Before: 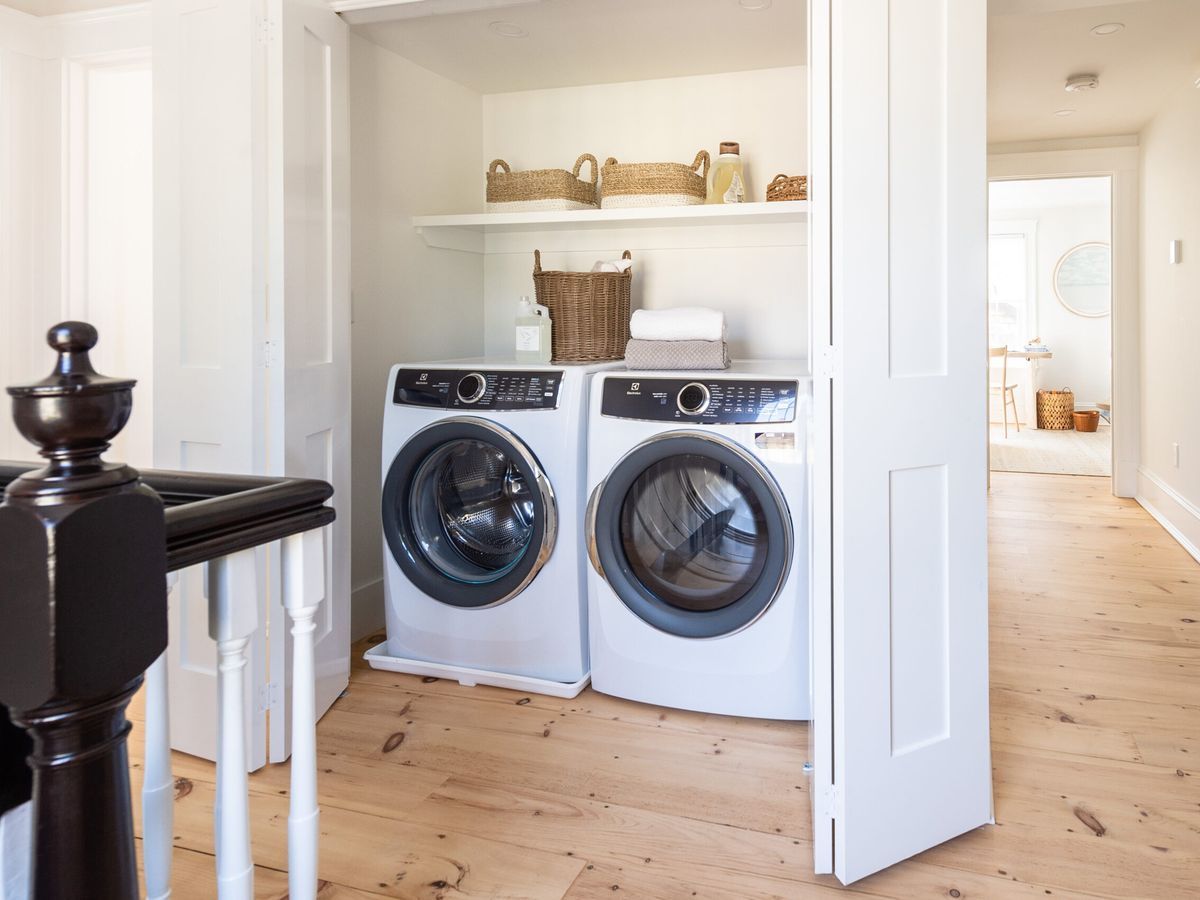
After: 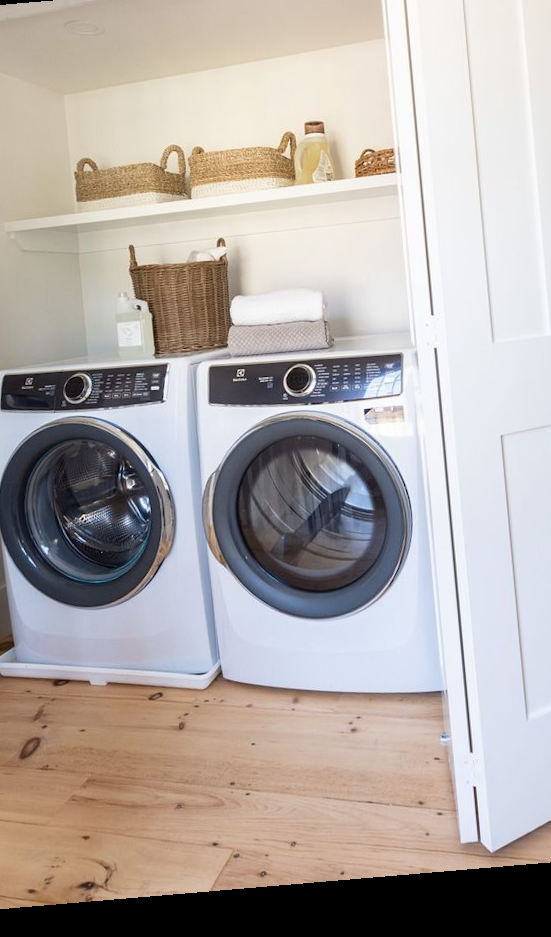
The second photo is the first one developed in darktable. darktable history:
rotate and perspective: rotation -4.86°, automatic cropping off
crop: left 33.452%, top 6.025%, right 23.155%
